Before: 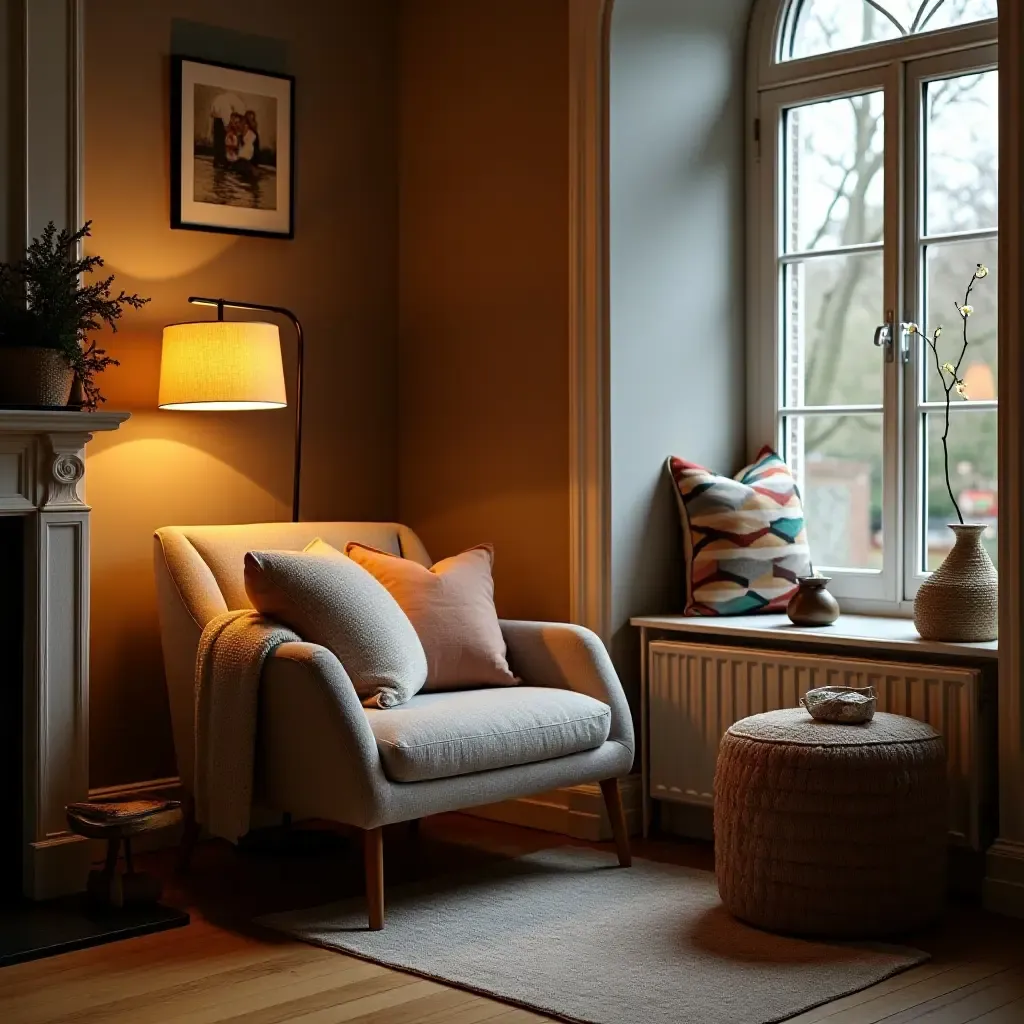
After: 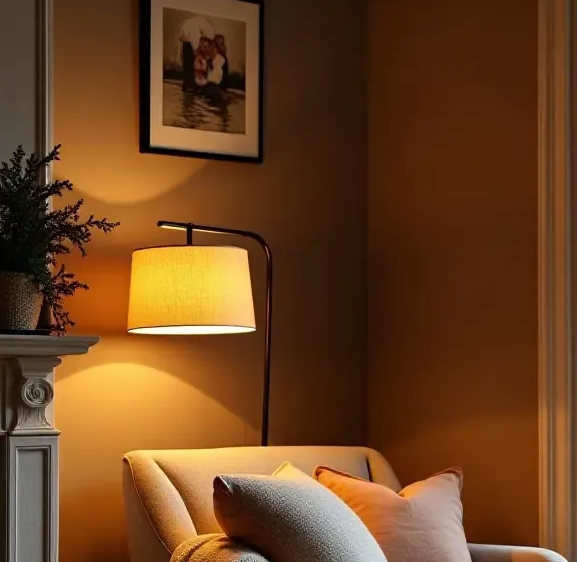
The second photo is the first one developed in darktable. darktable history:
shadows and highlights: shadows 20.88, highlights -82.16, soften with gaussian
crop and rotate: left 3.038%, top 7.49%, right 40.598%, bottom 37.616%
